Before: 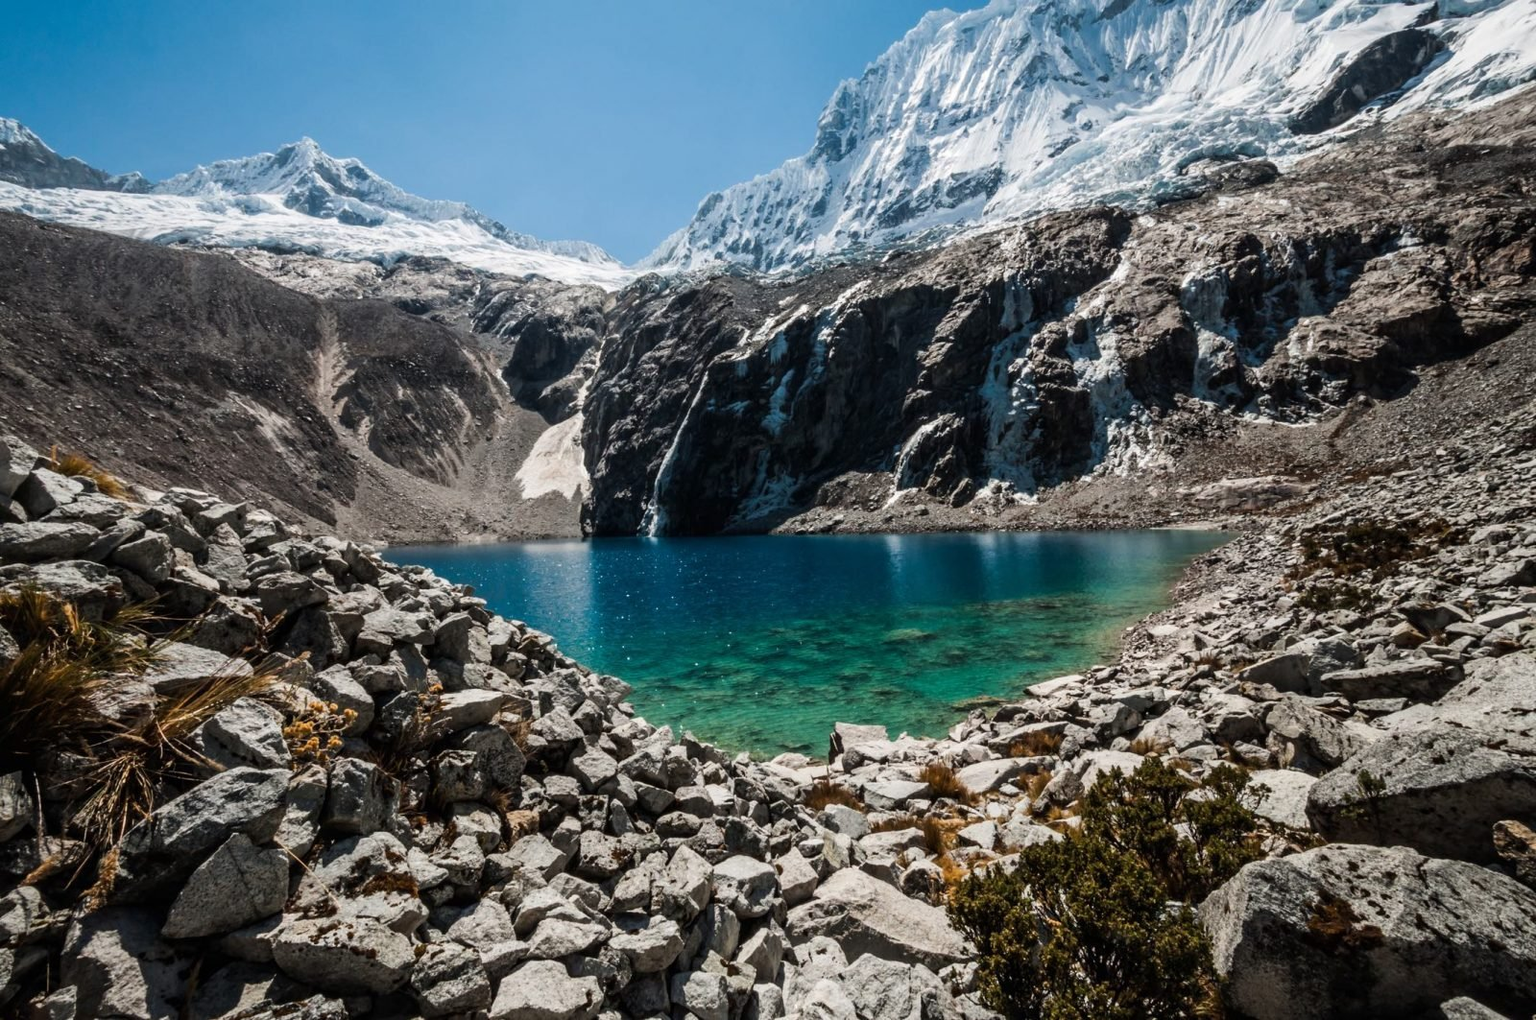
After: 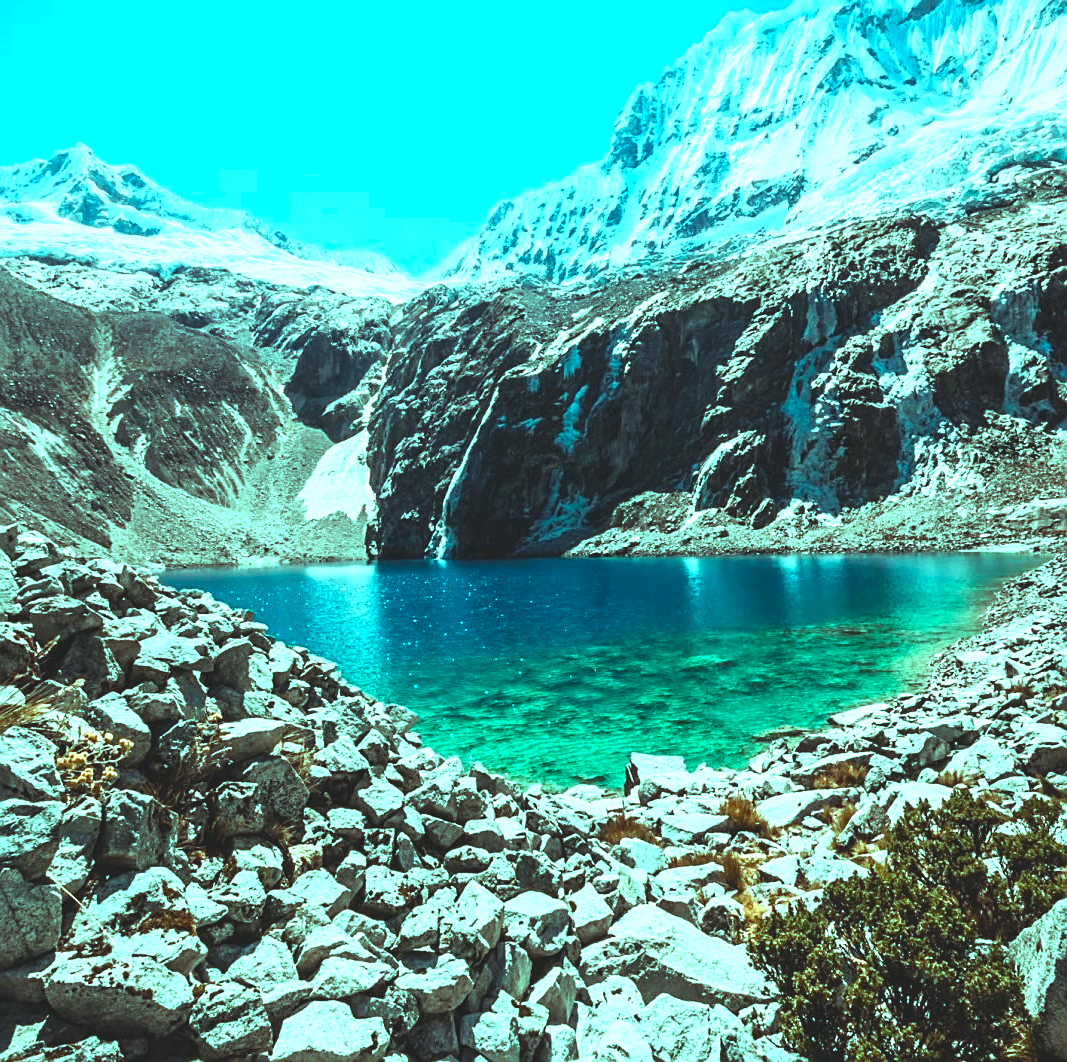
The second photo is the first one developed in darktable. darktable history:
sharpen: on, module defaults
crop and rotate: left 15.049%, right 18.238%
color balance rgb: highlights gain › luminance 19.733%, highlights gain › chroma 13.075%, highlights gain › hue 173.02°, global offset › luminance 1.49%, perceptual saturation grading › global saturation -0.001%, perceptual saturation grading › highlights -25.242%, perceptual saturation grading › shadows 29.893%
exposure: black level correction 0, exposure 1.1 EV, compensate highlight preservation false
